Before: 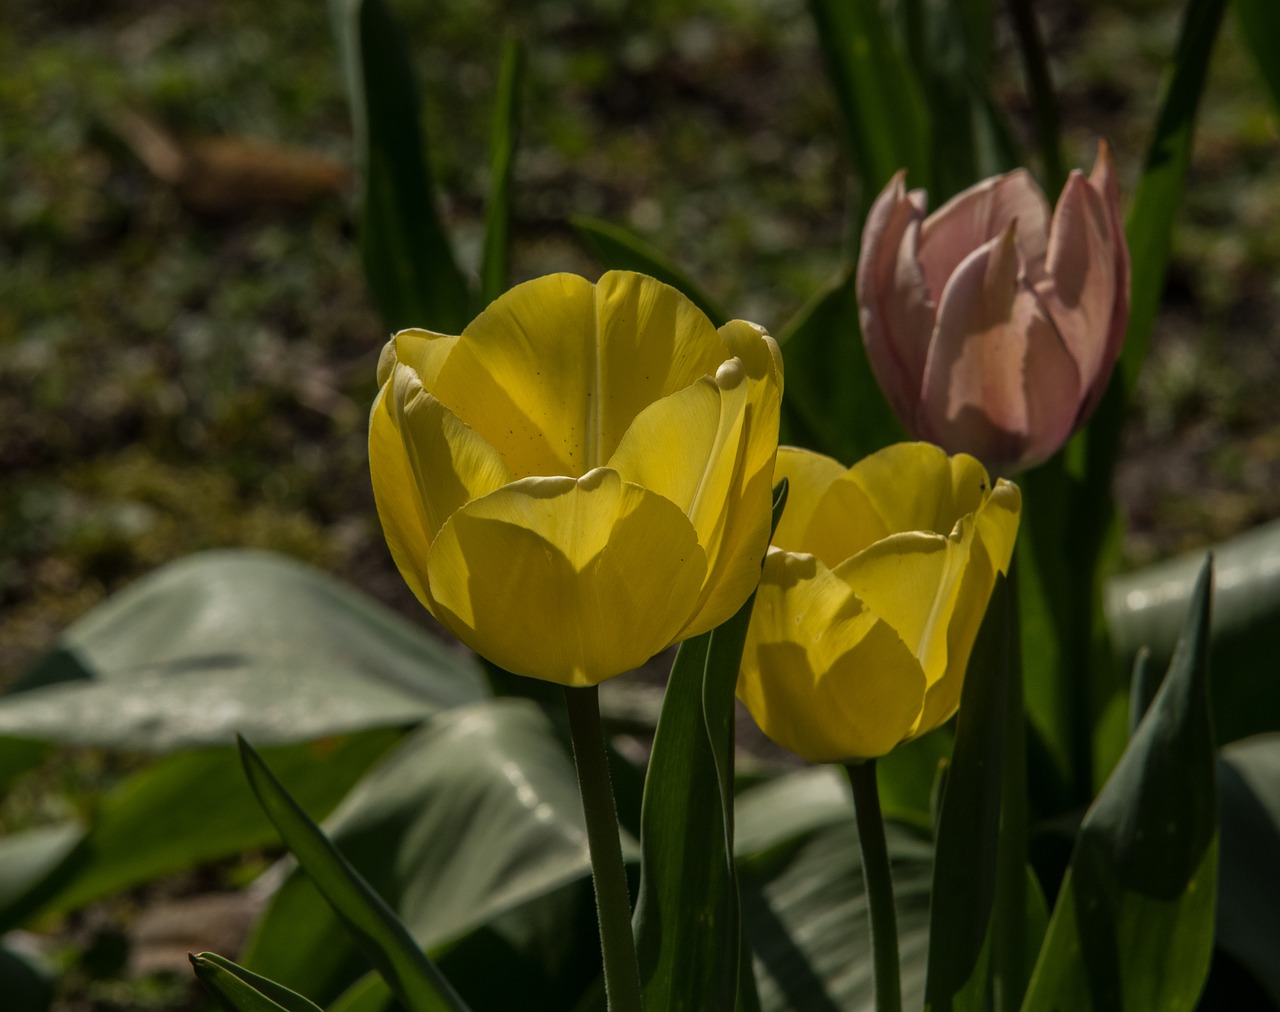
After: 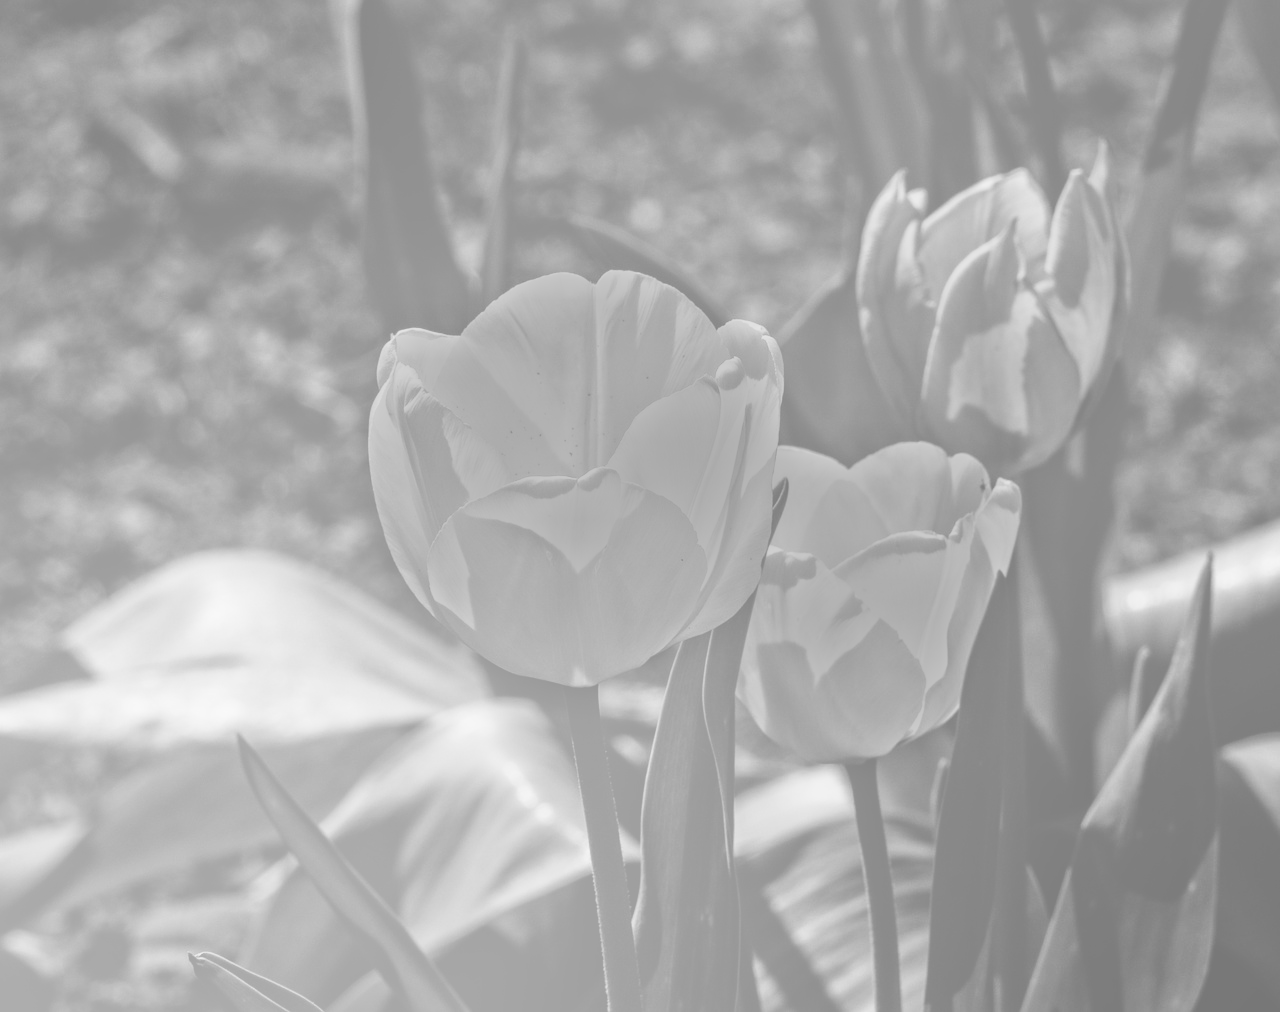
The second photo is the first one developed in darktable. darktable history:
color correction: highlights a* -7.23, highlights b* -0.161, shadows a* 20.08, shadows b* 11.73
monochrome: a -4.13, b 5.16, size 1
color balance rgb: linear chroma grading › global chroma 15%, perceptual saturation grading › global saturation 30%
base curve: curves: ch0 [(0, 0) (0.007, 0.004) (0.027, 0.03) (0.046, 0.07) (0.207, 0.54) (0.442, 0.872) (0.673, 0.972) (1, 1)], preserve colors none
bloom: size 85%, threshold 5%, strength 85%
